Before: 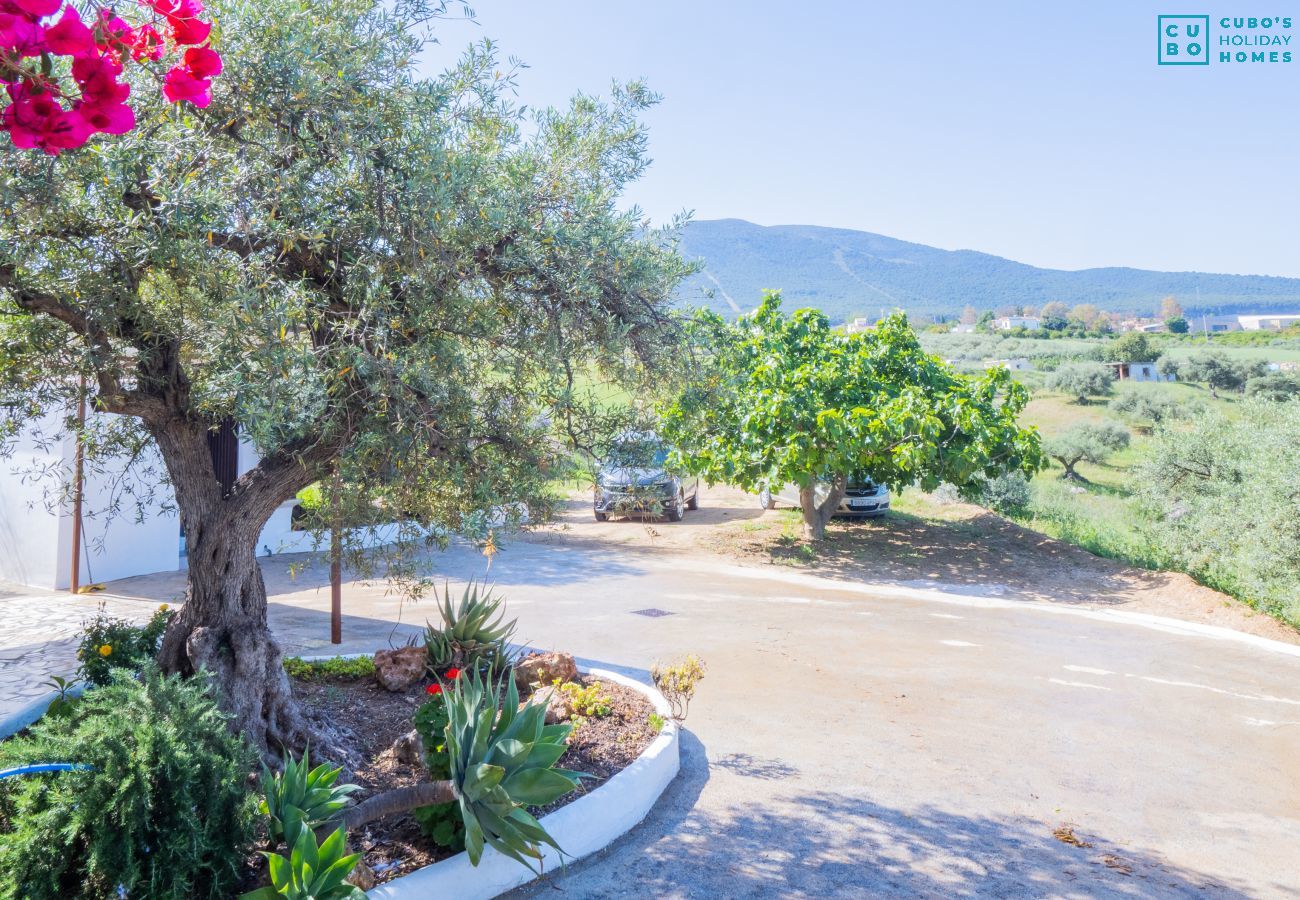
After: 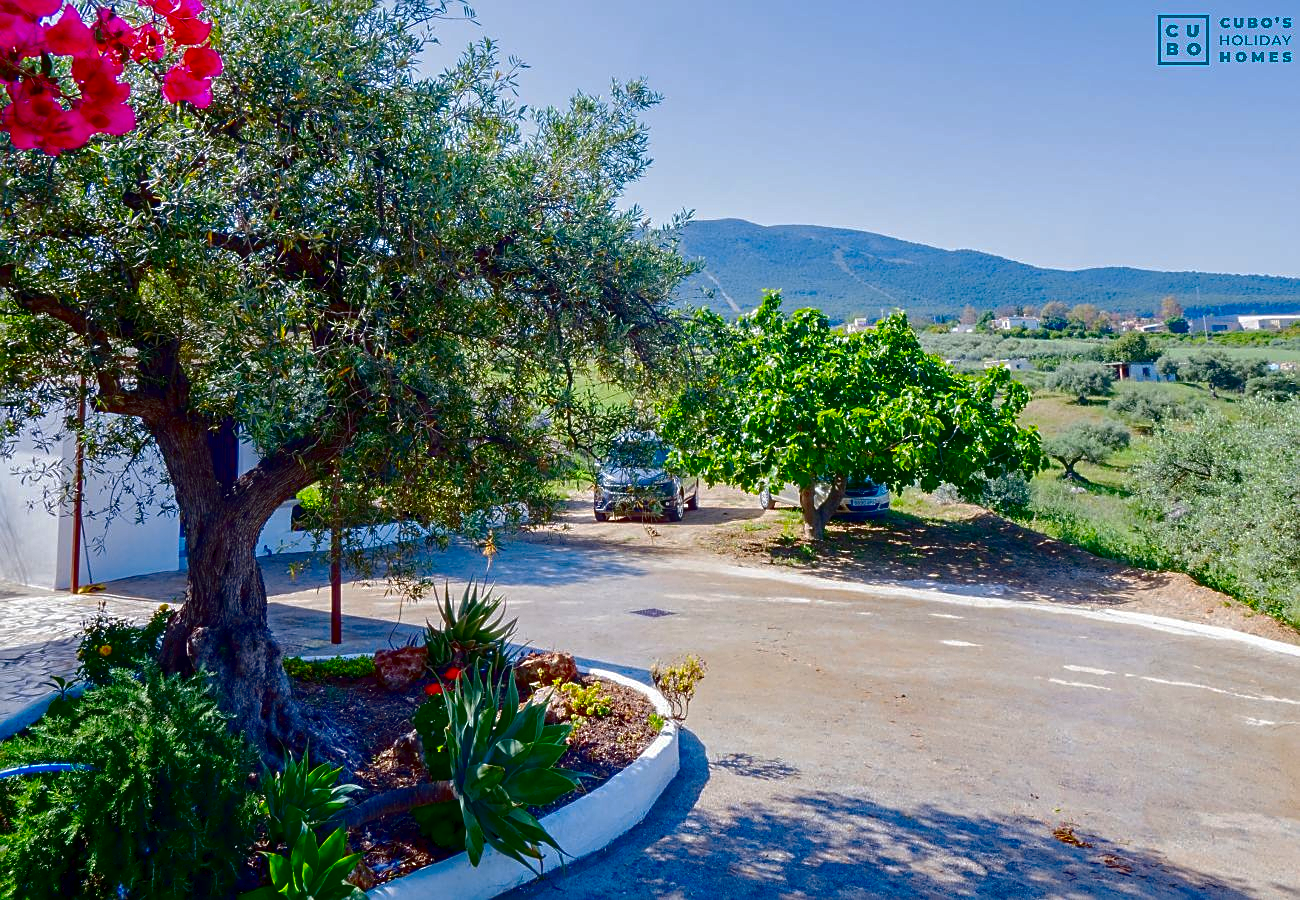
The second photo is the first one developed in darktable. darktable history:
base curve: curves: ch0 [(0, 0) (0.158, 0.273) (0.879, 0.895) (1, 1)], preserve colors none
sharpen: amount 0.478
tone equalizer: on, module defaults
contrast brightness saturation: brightness -1, saturation 1
